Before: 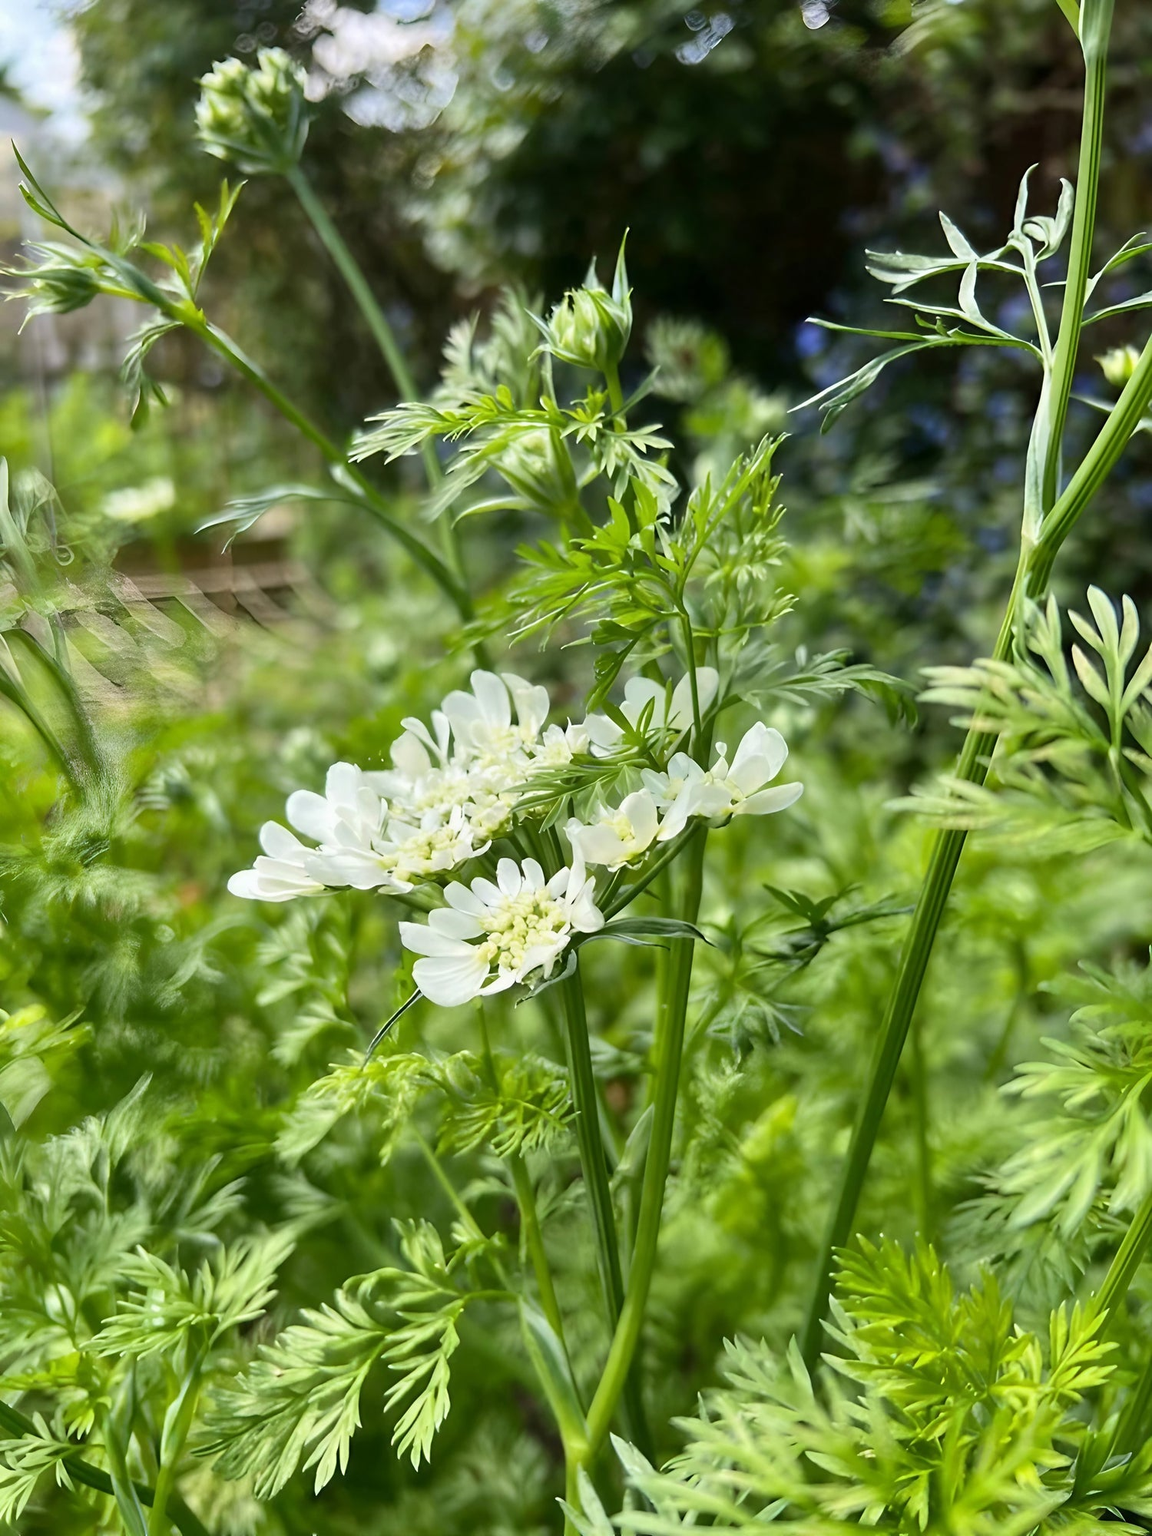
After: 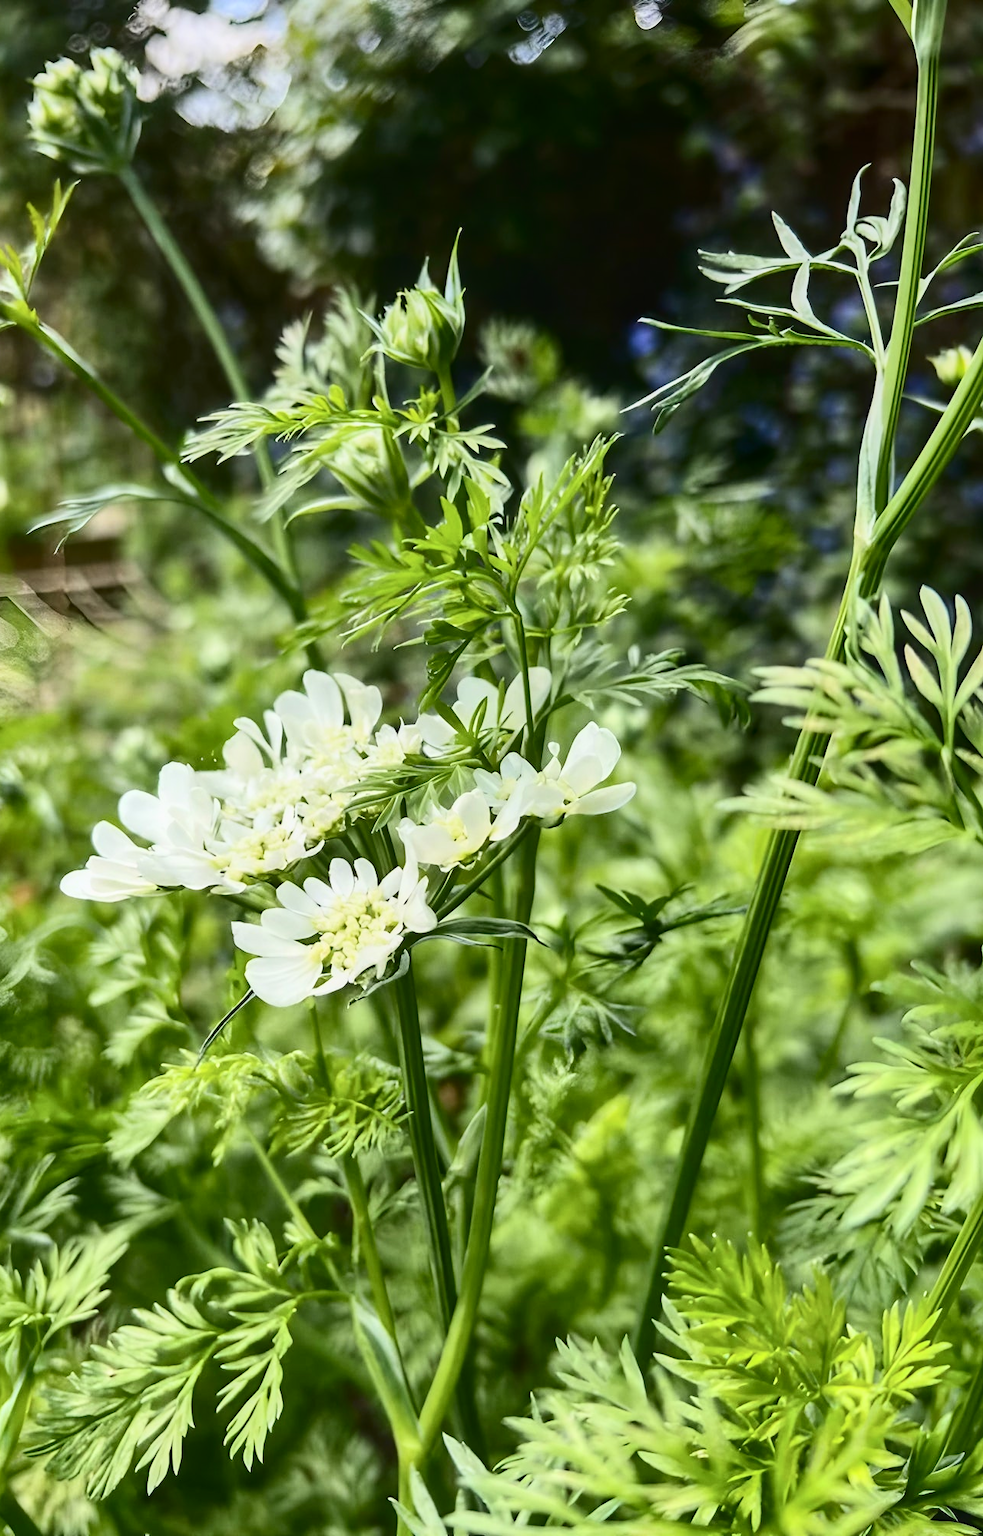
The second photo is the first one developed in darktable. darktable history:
local contrast: detail 110%
contrast brightness saturation: contrast 0.28
crop and rotate: left 14.584%
